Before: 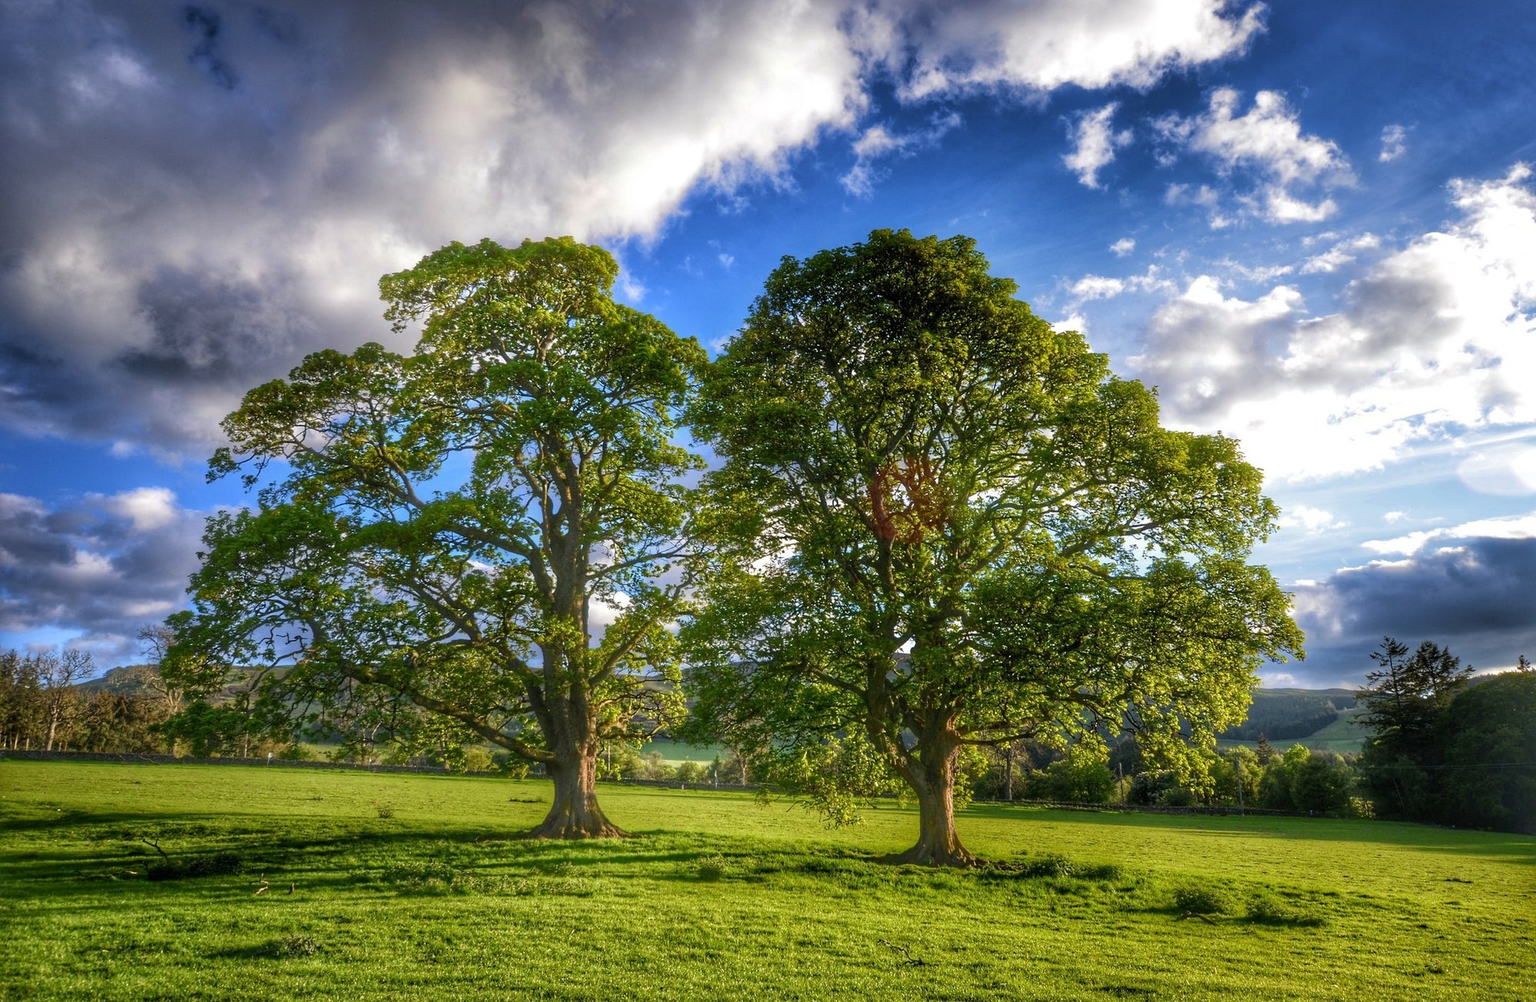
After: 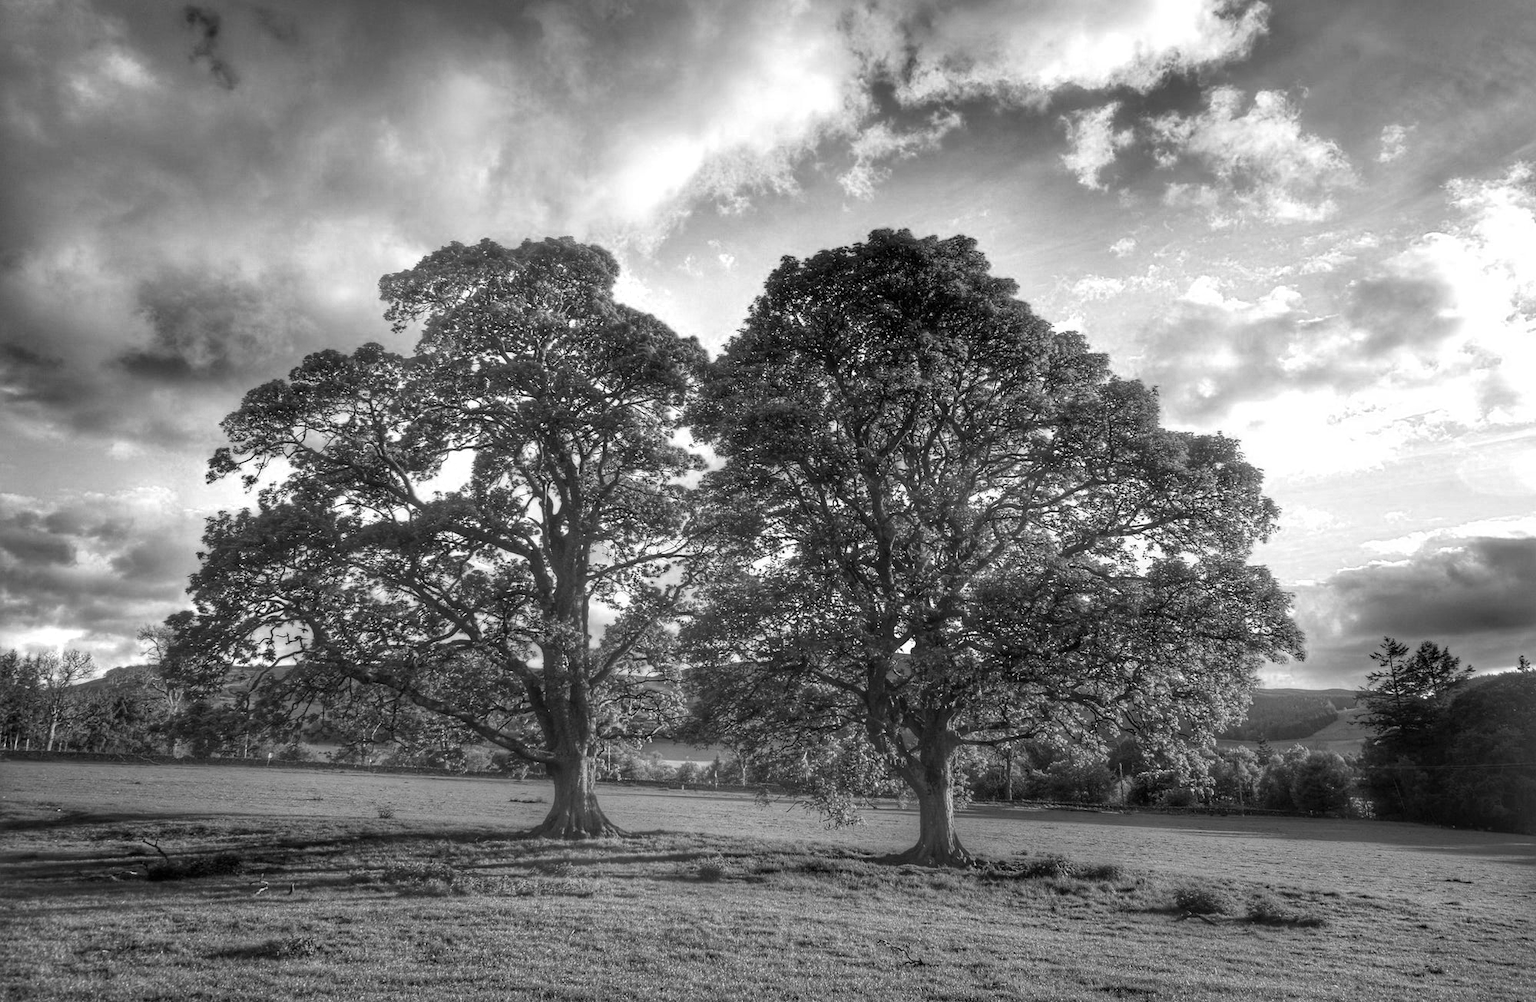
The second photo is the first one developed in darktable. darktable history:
shadows and highlights: shadows 25.68, highlights -25.88
color zones: curves: ch0 [(0, 0.613) (0.01, 0.613) (0.245, 0.448) (0.498, 0.529) (0.642, 0.665) (0.879, 0.777) (0.99, 0.613)]; ch1 [(0, 0) (0.143, 0) (0.286, 0) (0.429, 0) (0.571, 0) (0.714, 0) (0.857, 0)]
